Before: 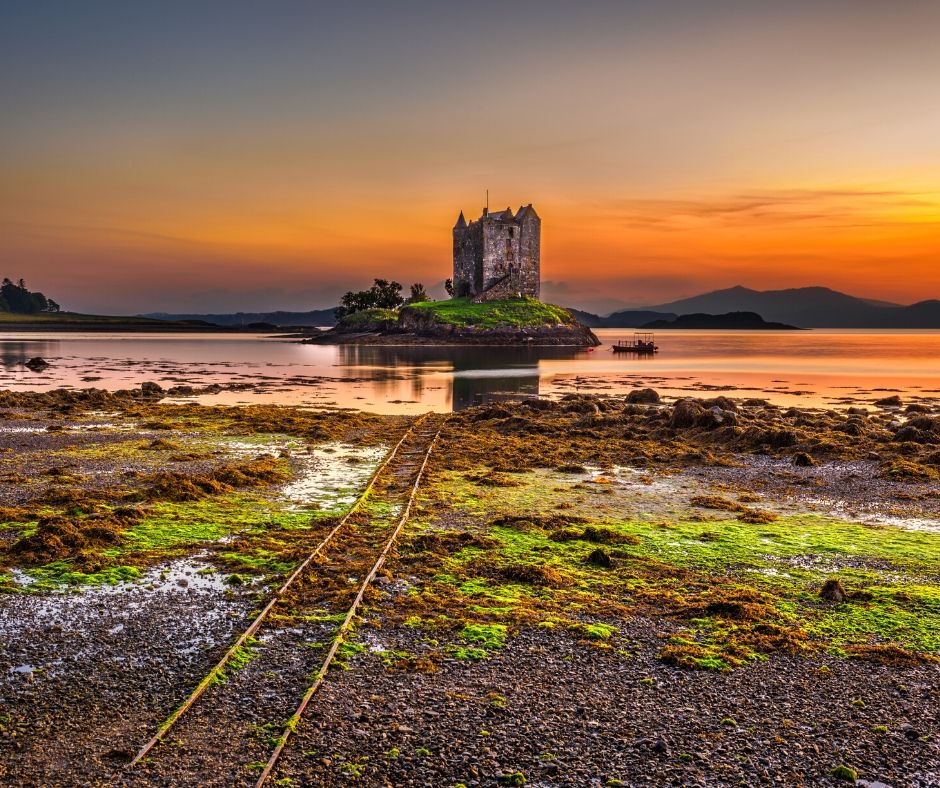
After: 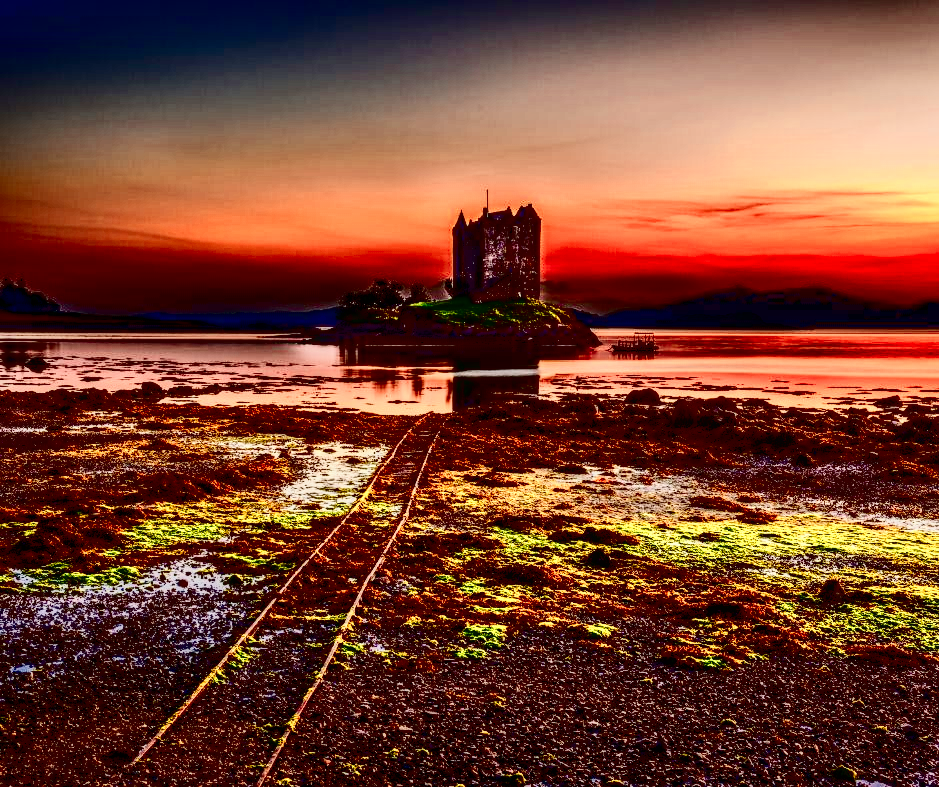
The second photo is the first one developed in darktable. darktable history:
crop and rotate: left 0.066%, bottom 0.005%
filmic rgb: black relative exposure -6.6 EV, white relative exposure 4.7 EV, hardness 3.13, contrast 0.81
color balance rgb: linear chroma grading › global chroma 14.654%, perceptual saturation grading › global saturation 20%, perceptual saturation grading › highlights -48.891%, perceptual saturation grading › shadows 24.906%
local contrast: detail 130%
color zones: curves: ch0 [(0, 0.473) (0.001, 0.473) (0.226, 0.548) (0.4, 0.589) (0.525, 0.54) (0.728, 0.403) (0.999, 0.473) (1, 0.473)]; ch1 [(0, 0.619) (0.001, 0.619) (0.234, 0.388) (0.4, 0.372) (0.528, 0.422) (0.732, 0.53) (0.999, 0.619) (1, 0.619)]; ch2 [(0, 0.547) (0.001, 0.547) (0.226, 0.45) (0.4, 0.525) (0.525, 0.585) (0.8, 0.511) (0.999, 0.547) (1, 0.547)]
contrast brightness saturation: contrast 0.751, brightness -0.994, saturation 0.993
exposure: exposure 0.408 EV, compensate highlight preservation false
